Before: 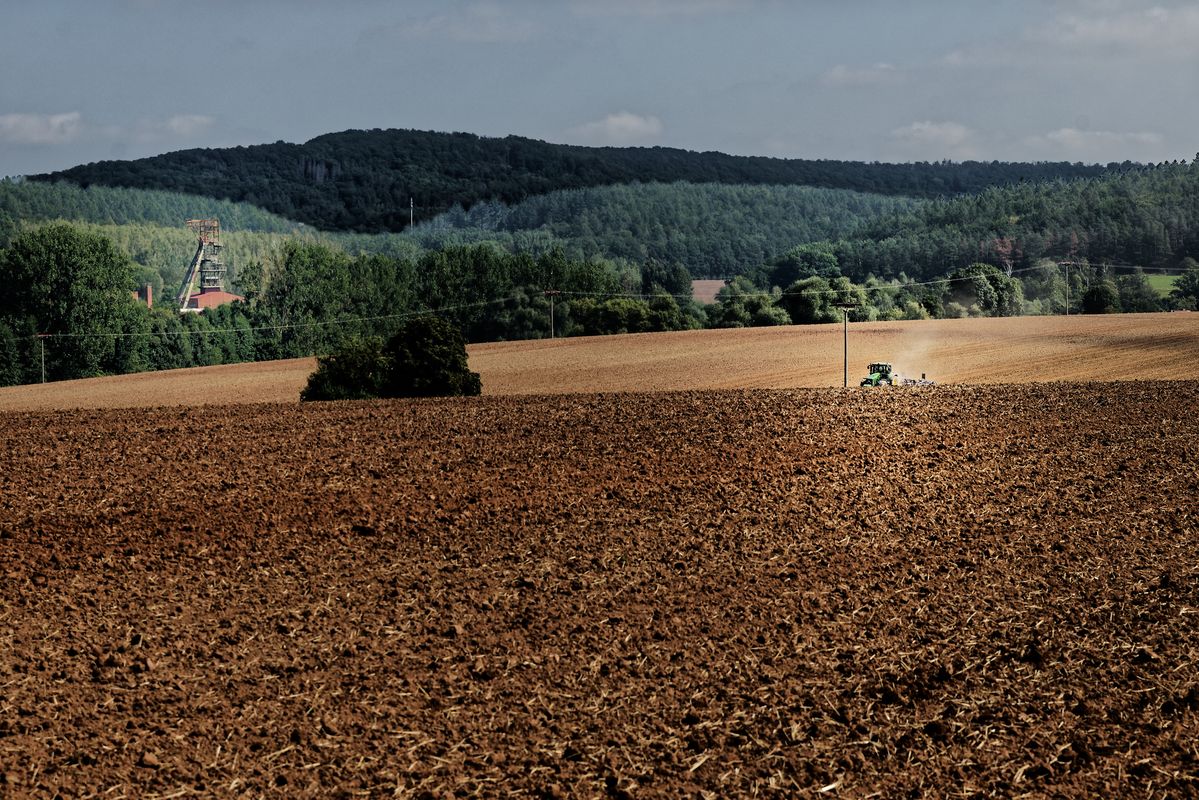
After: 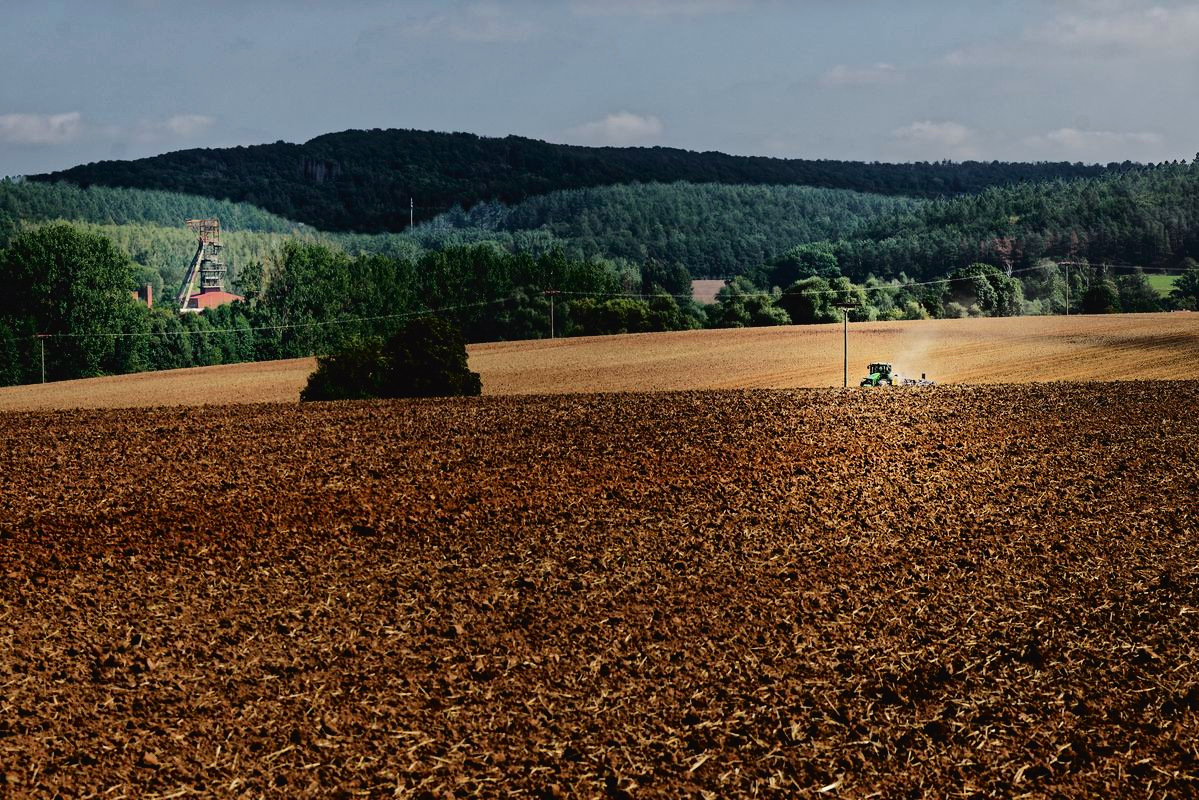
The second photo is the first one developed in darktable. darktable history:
tone curve: curves: ch0 [(0, 0.023) (0.132, 0.075) (0.241, 0.178) (0.487, 0.491) (0.782, 0.8) (1, 0.989)]; ch1 [(0, 0) (0.396, 0.369) (0.467, 0.454) (0.498, 0.5) (0.518, 0.517) (0.57, 0.586) (0.619, 0.663) (0.692, 0.744) (1, 1)]; ch2 [(0, 0) (0.427, 0.416) (0.483, 0.481) (0.503, 0.503) (0.526, 0.527) (0.563, 0.573) (0.632, 0.667) (0.705, 0.737) (0.985, 0.966)], color space Lab, independent channels
